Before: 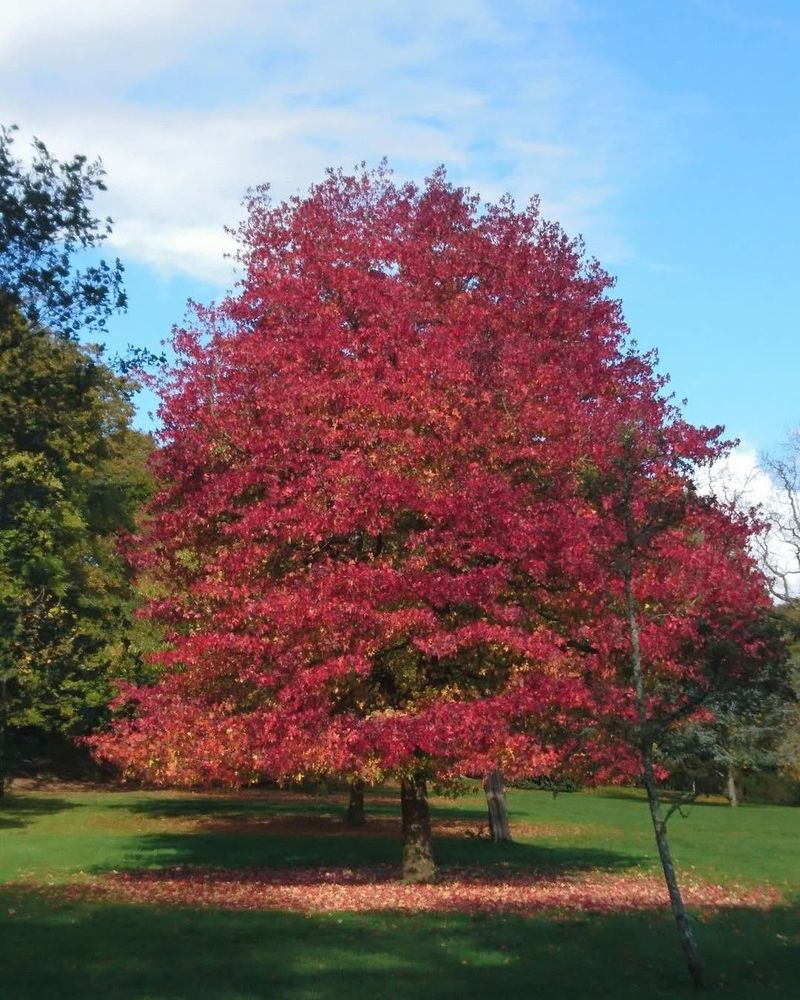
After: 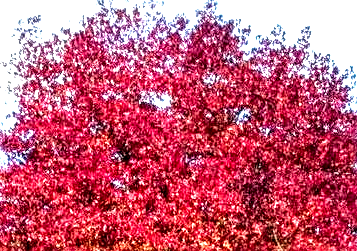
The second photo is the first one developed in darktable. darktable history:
sharpen: on, module defaults
exposure: exposure 0.781 EV, compensate highlight preservation false
local contrast: highlights 0%, shadows 0%, detail 182%
crop: left 28.64%, top 16.832%, right 26.637%, bottom 58.055%
tone equalizer: -8 EV -0.002 EV, -7 EV 0.005 EV, -6 EV -0.009 EV, -5 EV 0.011 EV, -4 EV -0.012 EV, -3 EV 0.007 EV, -2 EV -0.062 EV, -1 EV -0.293 EV, +0 EV -0.582 EV, smoothing diameter 2%, edges refinement/feathering 20, mask exposure compensation -1.57 EV, filter diffusion 5
filmic rgb: black relative exposure -8.2 EV, white relative exposure 2.2 EV, threshold 3 EV, hardness 7.11, latitude 85.74%, contrast 1.696, highlights saturation mix -4%, shadows ↔ highlights balance -2.69%, preserve chrominance no, color science v5 (2021), contrast in shadows safe, contrast in highlights safe, enable highlight reconstruction true
